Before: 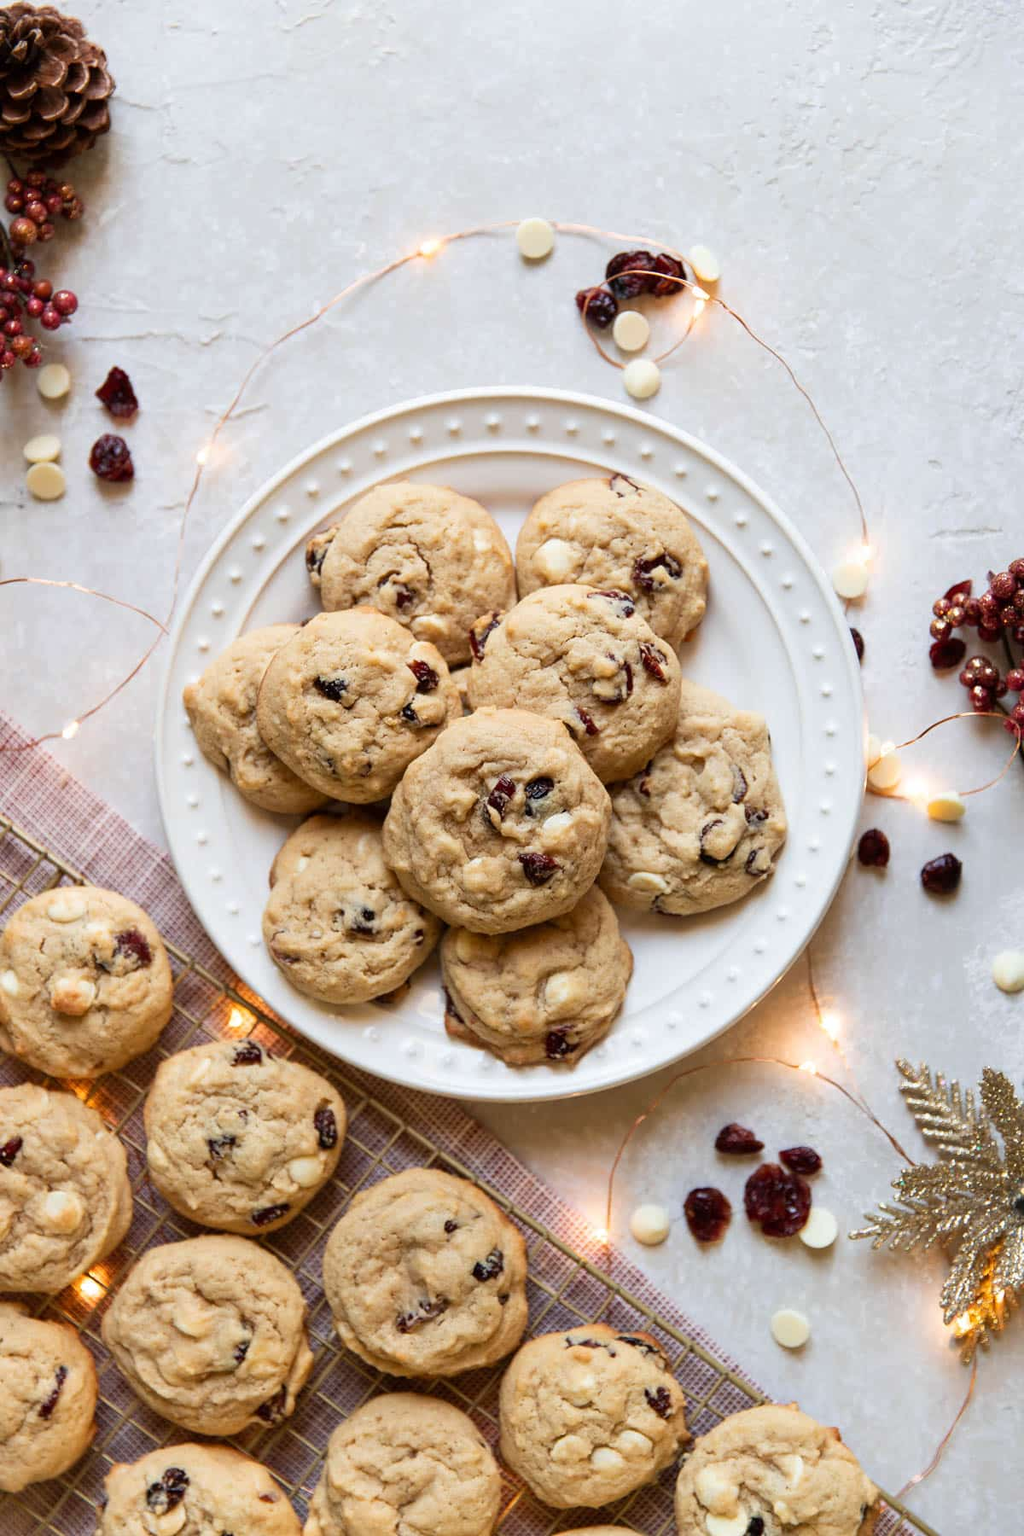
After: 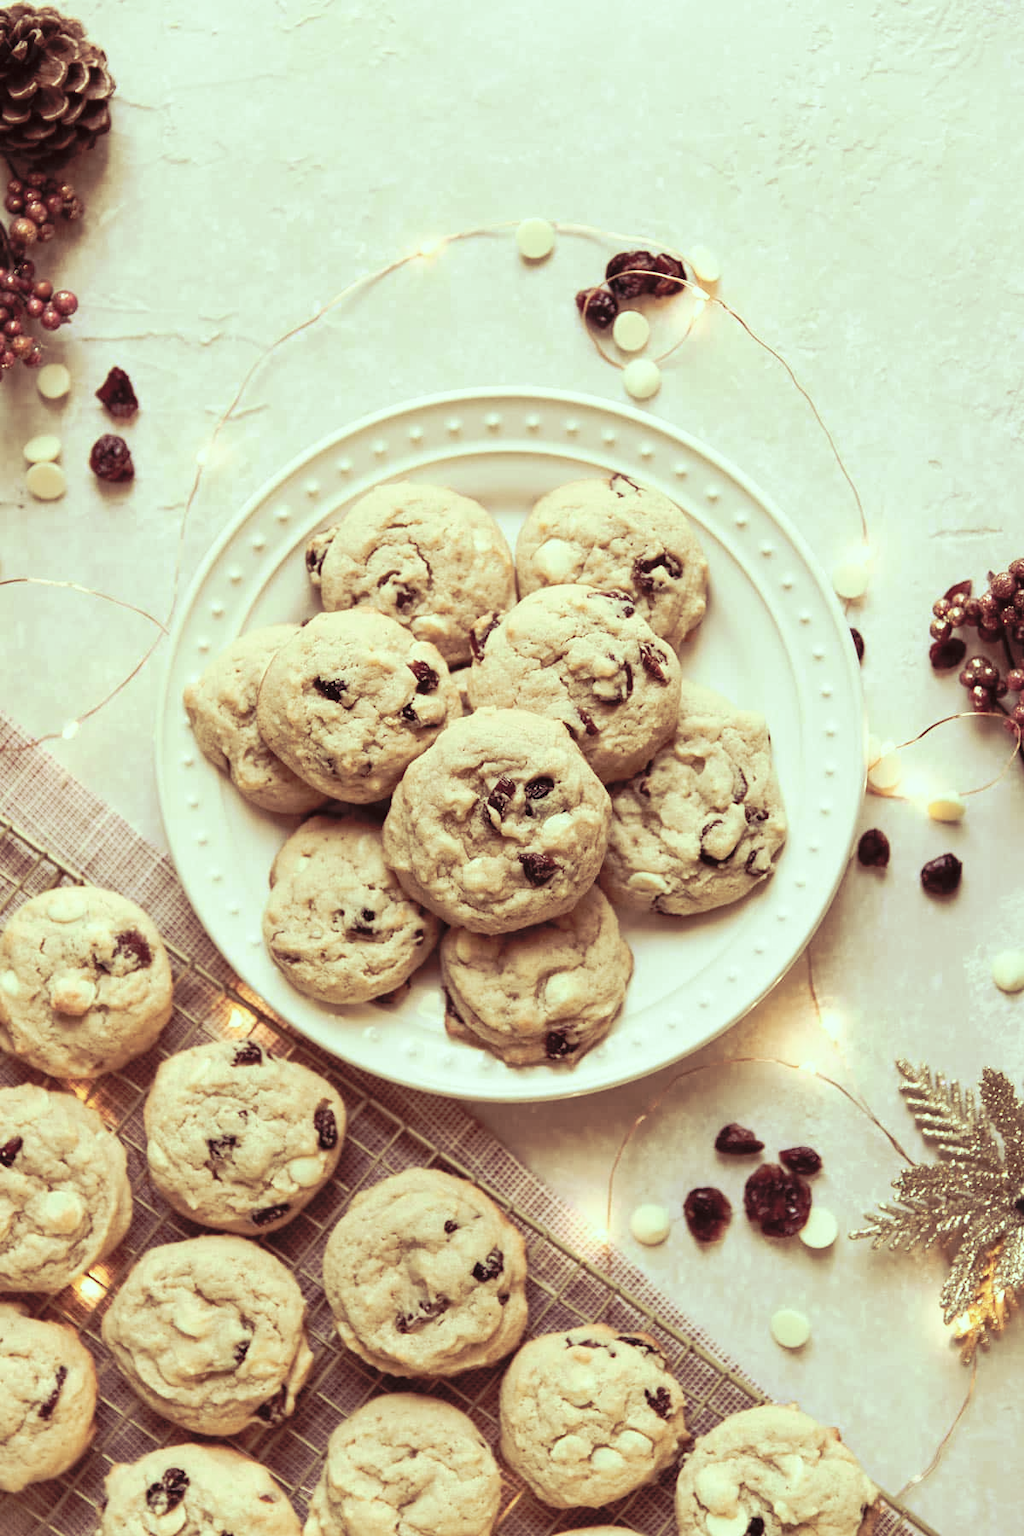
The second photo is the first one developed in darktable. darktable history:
tone curve: curves: ch0 [(0, 0) (0.003, 0.009) (0.011, 0.019) (0.025, 0.034) (0.044, 0.057) (0.069, 0.082) (0.1, 0.104) (0.136, 0.131) (0.177, 0.165) (0.224, 0.212) (0.277, 0.279) (0.335, 0.342) (0.399, 0.401) (0.468, 0.477) (0.543, 0.572) (0.623, 0.675) (0.709, 0.772) (0.801, 0.85) (0.898, 0.942) (1, 1)], preserve colors none
color look up table: target L [98.2, 97.33, 85.23, 87.74, 77.54, 74.15, 68.08, 64.62, 56.73, 56.38, 28.77, 200.87, 97.03, 89.61, 85.86, 82.93, 82.19, 76.54, 72.1, 64.43, 56.74, 41.03, 31.9, 38.75, 21.14, 96.96, 89.46, 77.3, 81.76, 69.75, 72.74, 63.98, 57.87, 67.44, 52.44, 35.95, 40.56, 47.05, 53.24, 28.8, 11.95, 87.13, 89.25, 75.84, 75.68, 76.75, 59.44, 32, 4.231], target a [-29.02, -31.21, -17.82, -25.15, -9.535, -38.97, -32, -9.307, -23.45, -0.803, -8.037, 0, -19.82, 4.579, 1.265, 8.558, 4.382, 24.87, 21.23, 43.37, 6.511, 41.04, 14.77, 35.24, 22.23, -19.29, 5.903, -5.442, 16.61, -0.76, 39.67, 10.66, 1.963, 52.28, 30.39, 14.6, 22.11, 2.735, 28, 27, 16.19, -23.46, -5.418, -34.96, -30.82, -18.57, -16.58, 7.215, 1.904], target b [46.96, 67.51, 9.963, 44.41, 48.21, 19.03, 40.49, 19.93, 27.02, 33.4, 6.586, -0.001, 27.92, 9.941, 37.95, 26.19, 51.82, 11.68, 31.44, 19.77, 19.75, 5.64, 18.36, 18.37, 9.307, 13.05, -18.22, 17.05, -15.89, -2.085, -14, 7.715, 13.29, -37.87, -9.749, 7.334, -3.621, -17.81, -51.65, -9.824, 0.641, -22.82, -19.74, 4.585, -7.047, -28.32, 6.11, -5.572, 0.045], num patches 49
